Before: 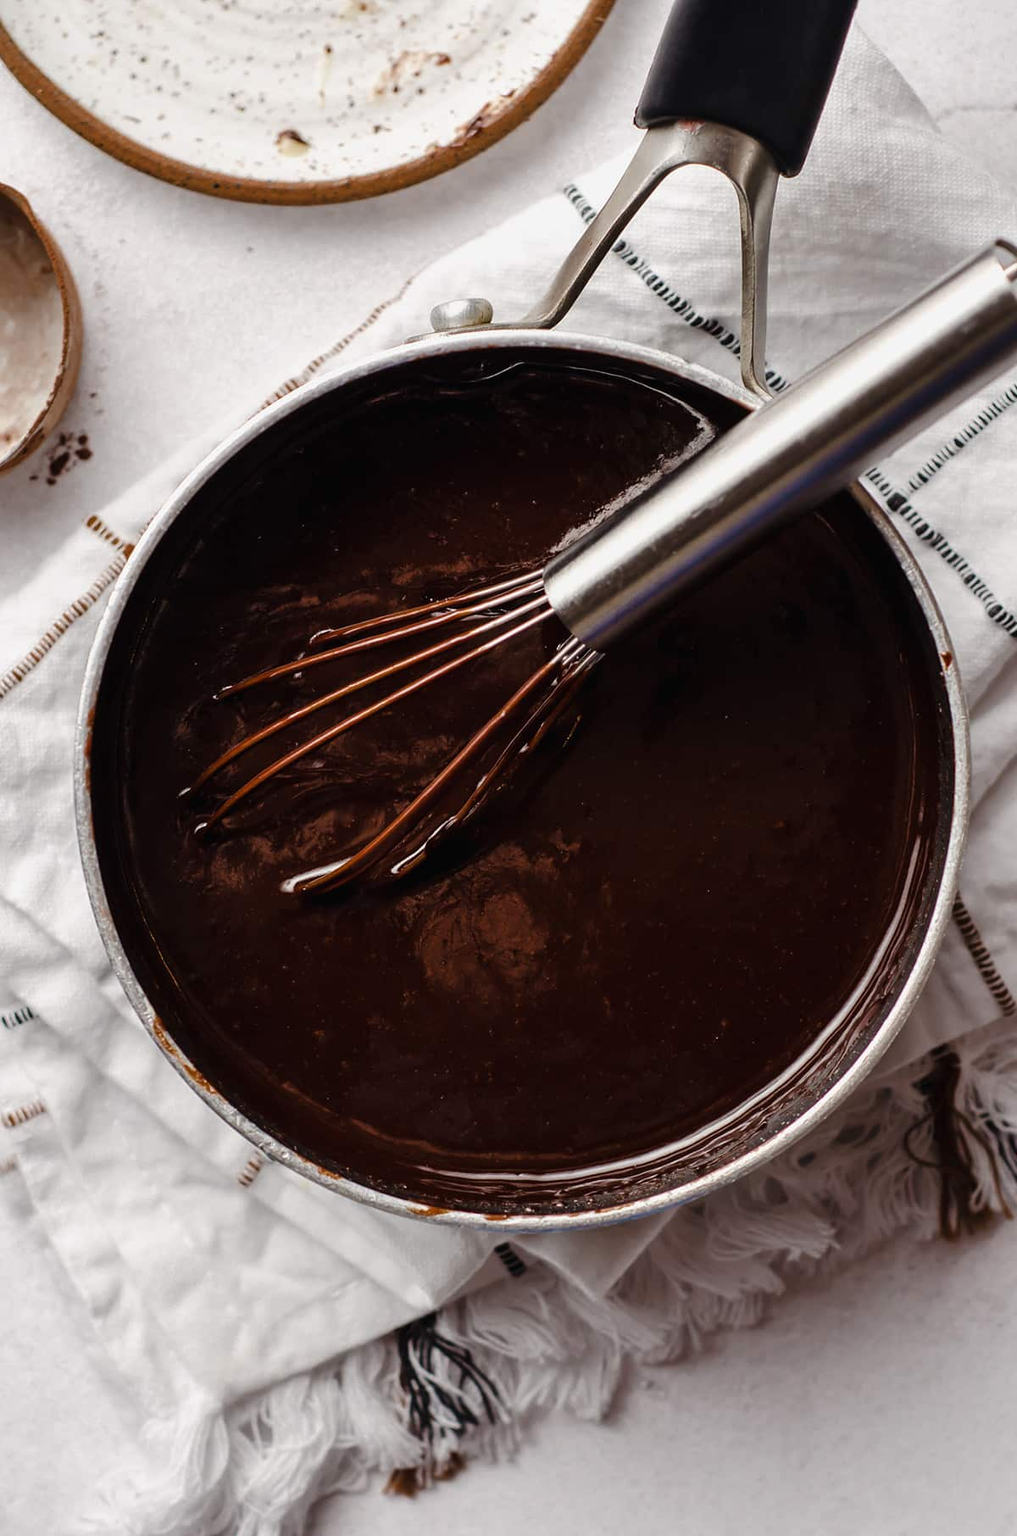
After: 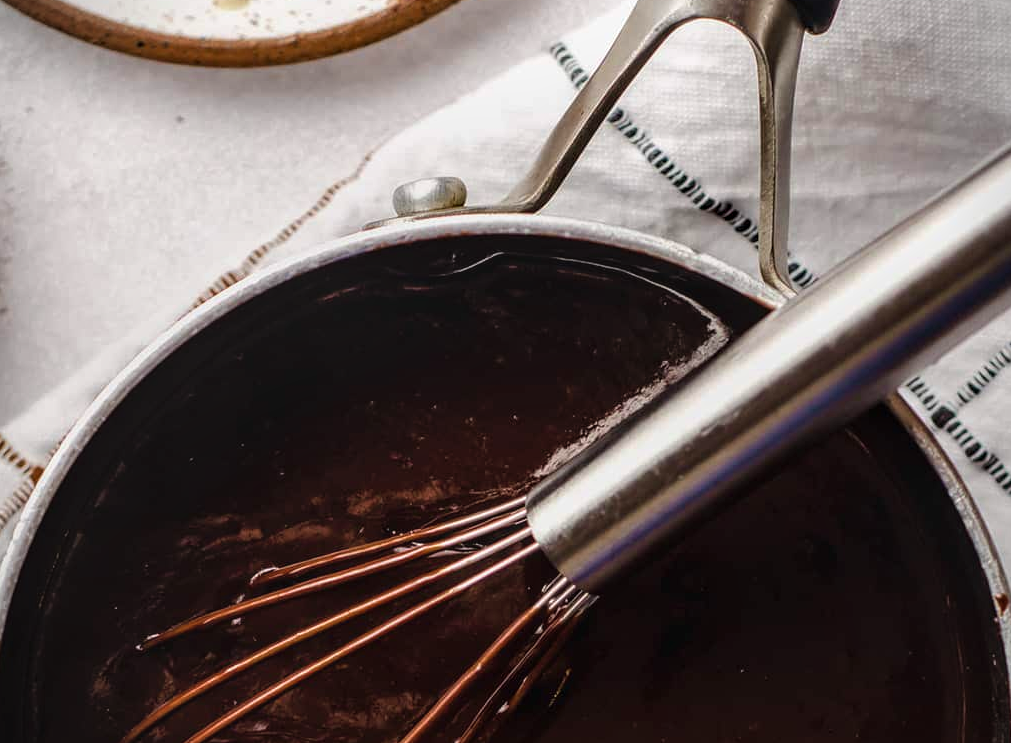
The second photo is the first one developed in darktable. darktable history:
crop and rotate: left 9.624%, top 9.673%, right 6.086%, bottom 49.278%
vignetting: fall-off start 91.35%, unbound false
velvia: on, module defaults
local contrast: on, module defaults
